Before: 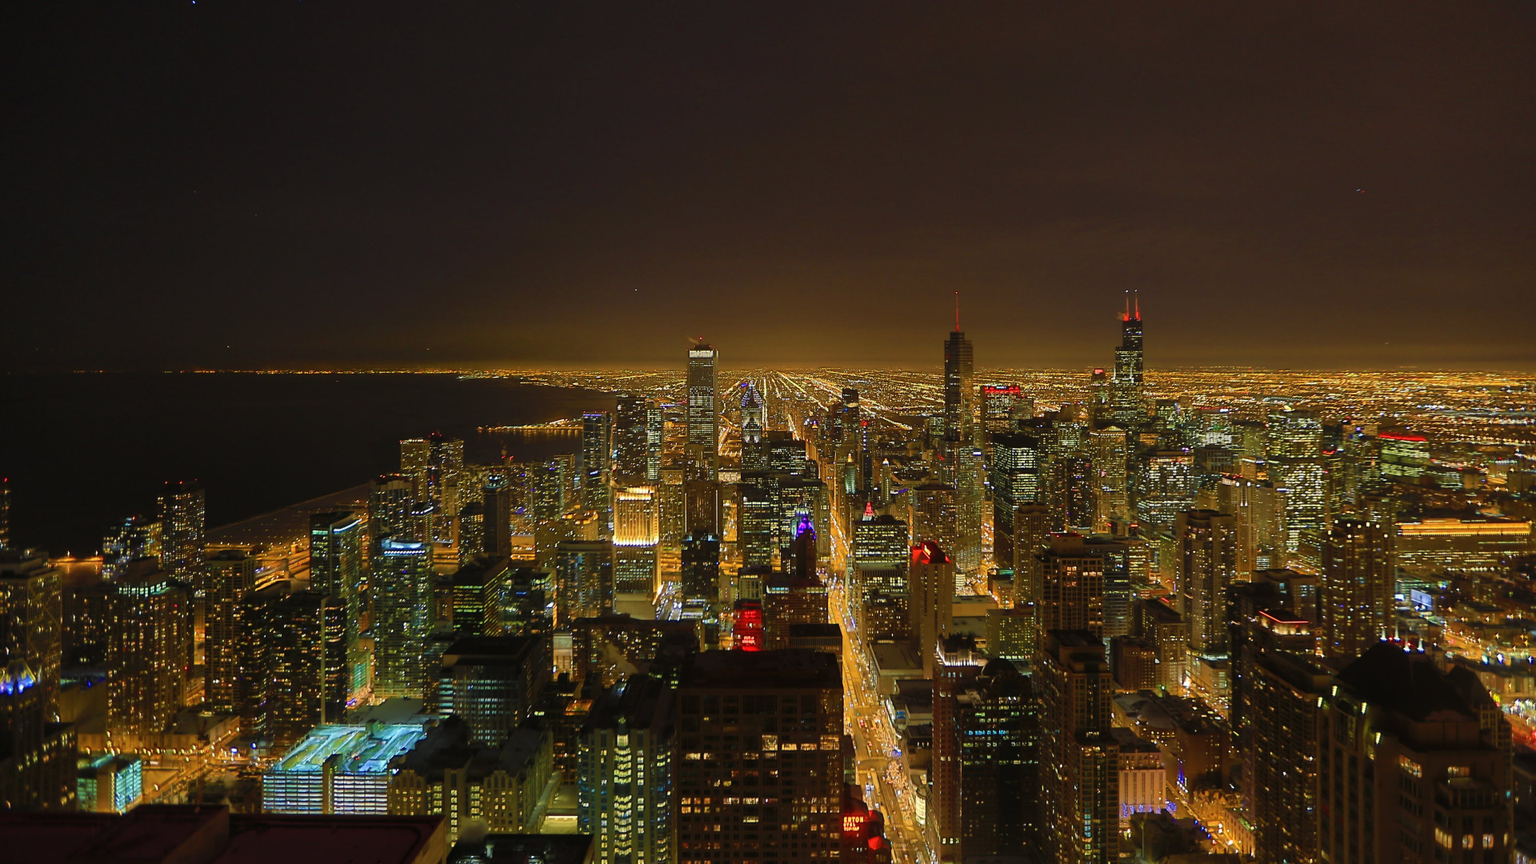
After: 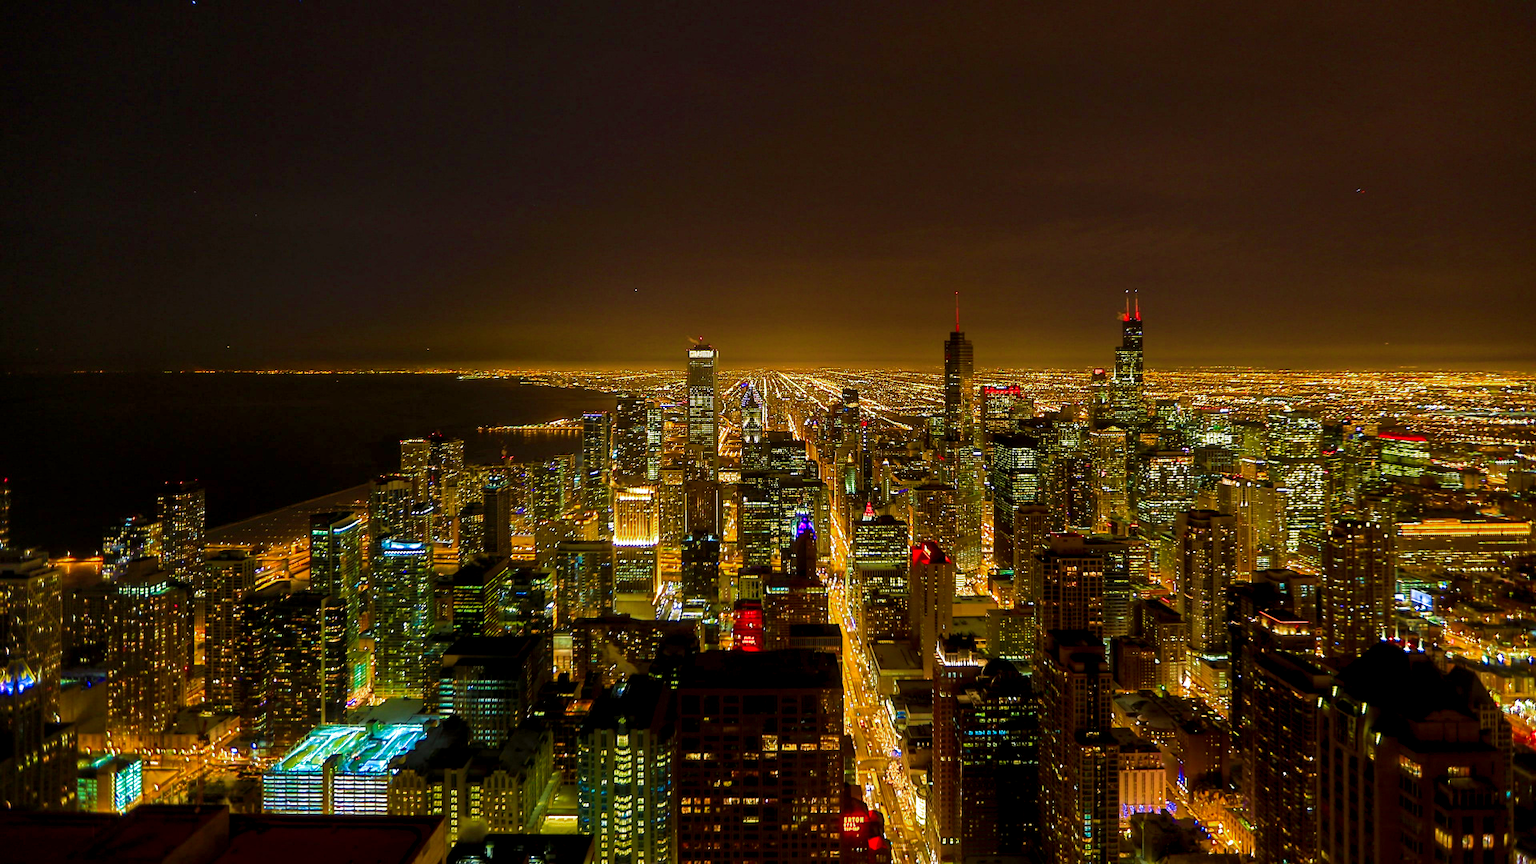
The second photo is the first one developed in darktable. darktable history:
velvia: strength 39.63%
color zones: curves: ch0 [(0, 0.425) (0.143, 0.422) (0.286, 0.42) (0.429, 0.419) (0.571, 0.419) (0.714, 0.42) (0.857, 0.422) (1, 0.425)]; ch1 [(0, 0.666) (0.143, 0.669) (0.286, 0.671) (0.429, 0.67) (0.571, 0.67) (0.714, 0.67) (0.857, 0.67) (1, 0.666)]
local contrast: highlights 80%, shadows 57%, detail 175%, midtone range 0.602
contrast brightness saturation: contrast 0.03, brightness -0.04
color balance: mode lift, gamma, gain (sRGB)
